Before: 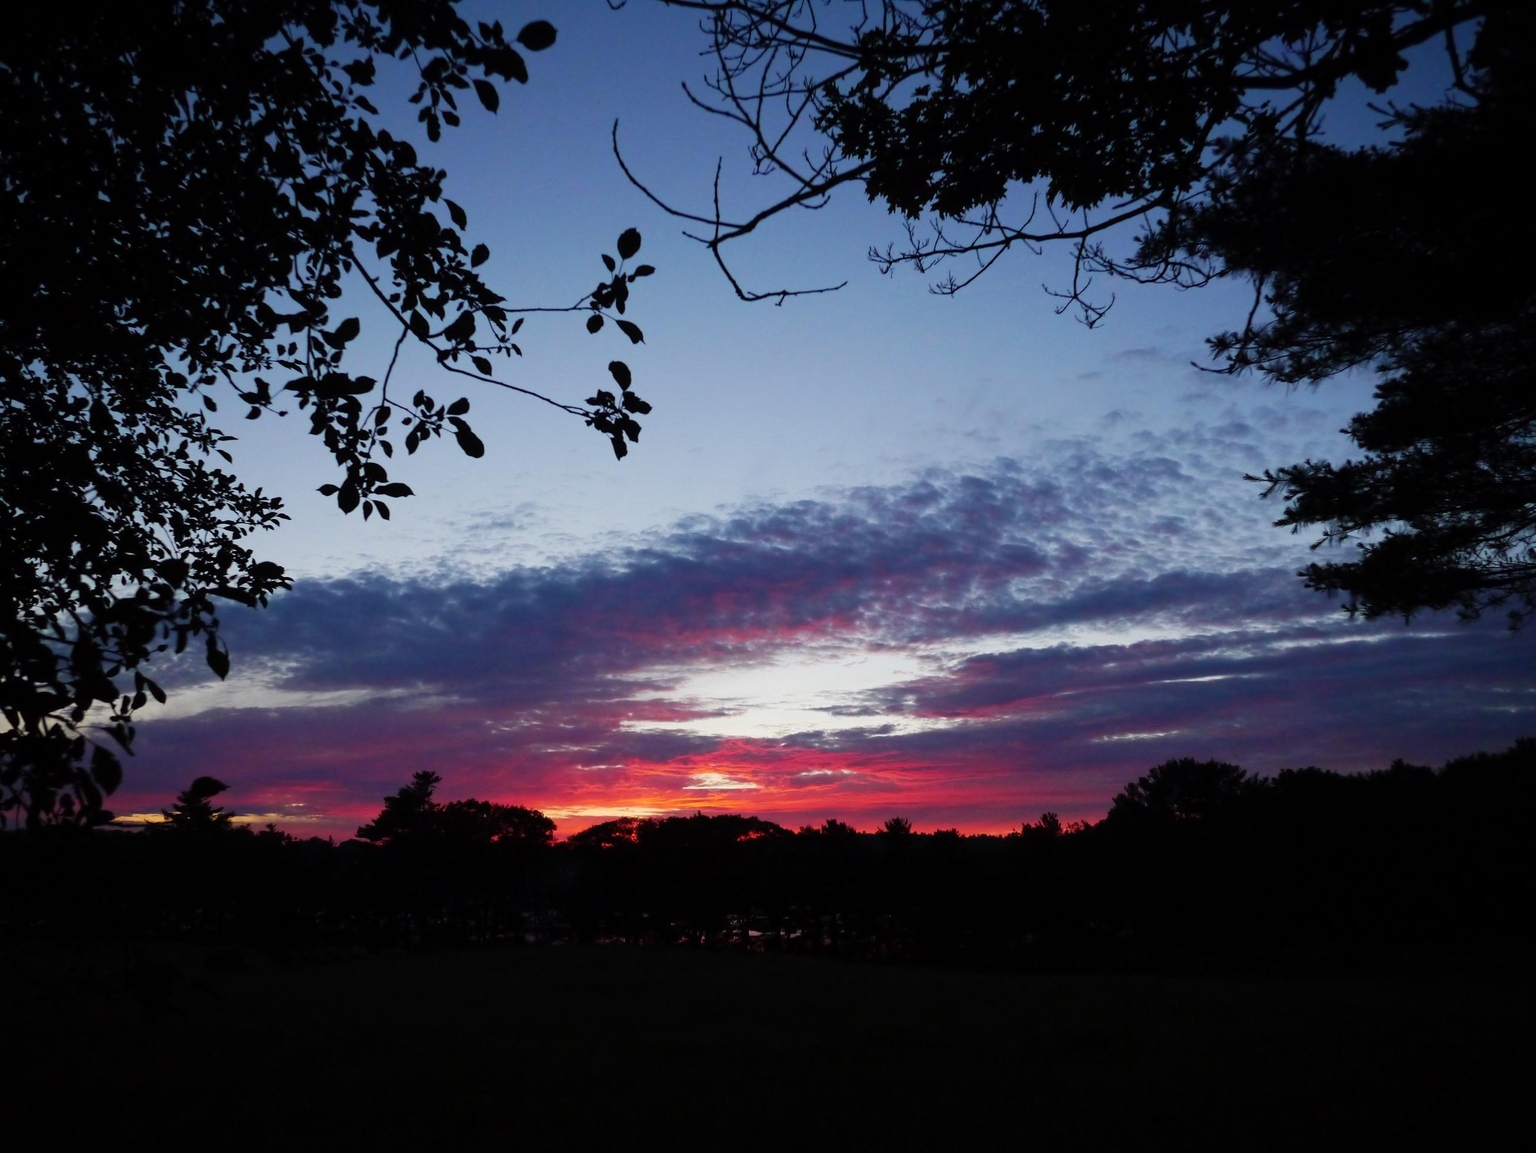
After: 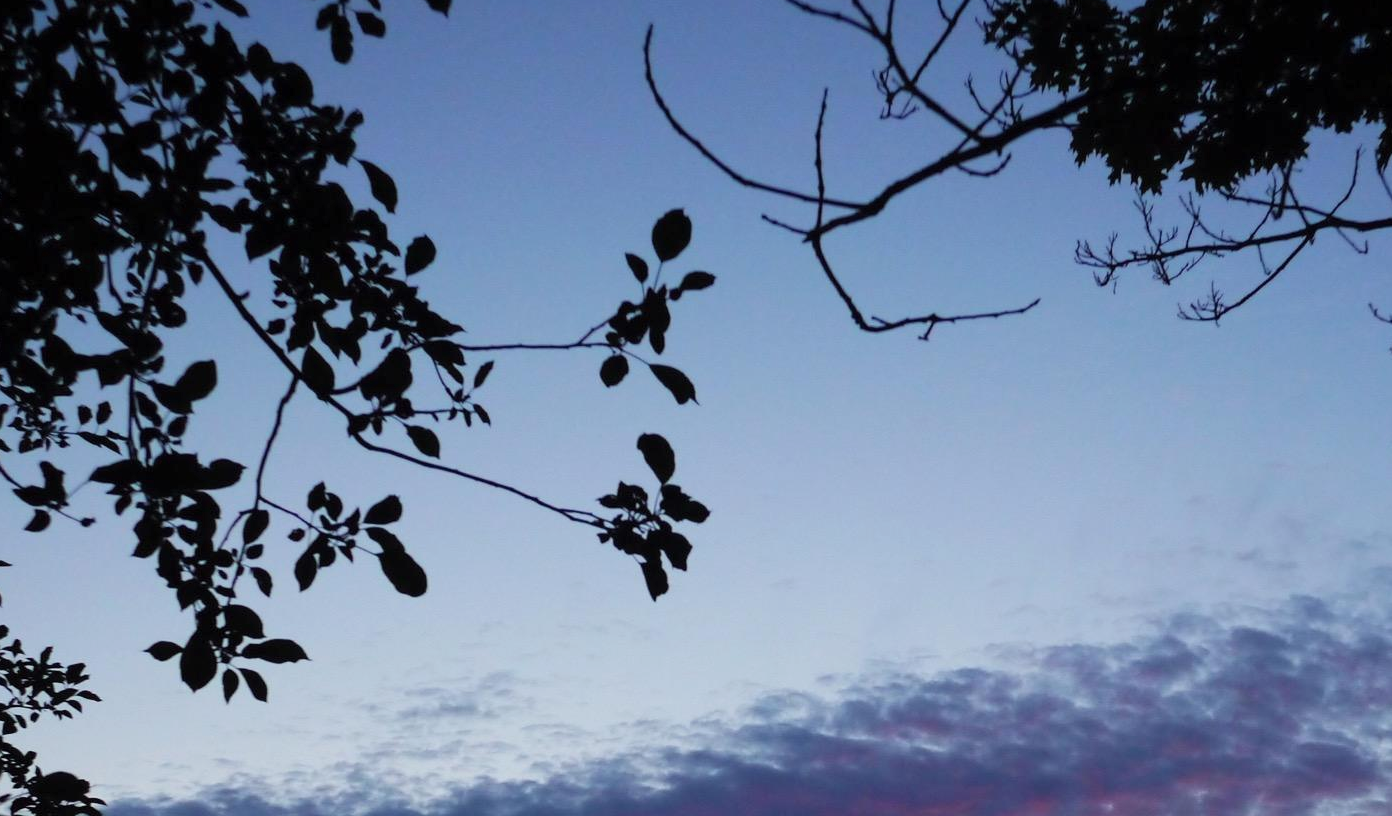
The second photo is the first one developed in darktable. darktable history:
crop: left 15.075%, top 9.069%, right 31.211%, bottom 48.955%
contrast brightness saturation: contrast 0.045, brightness 0.067, saturation 0.009
